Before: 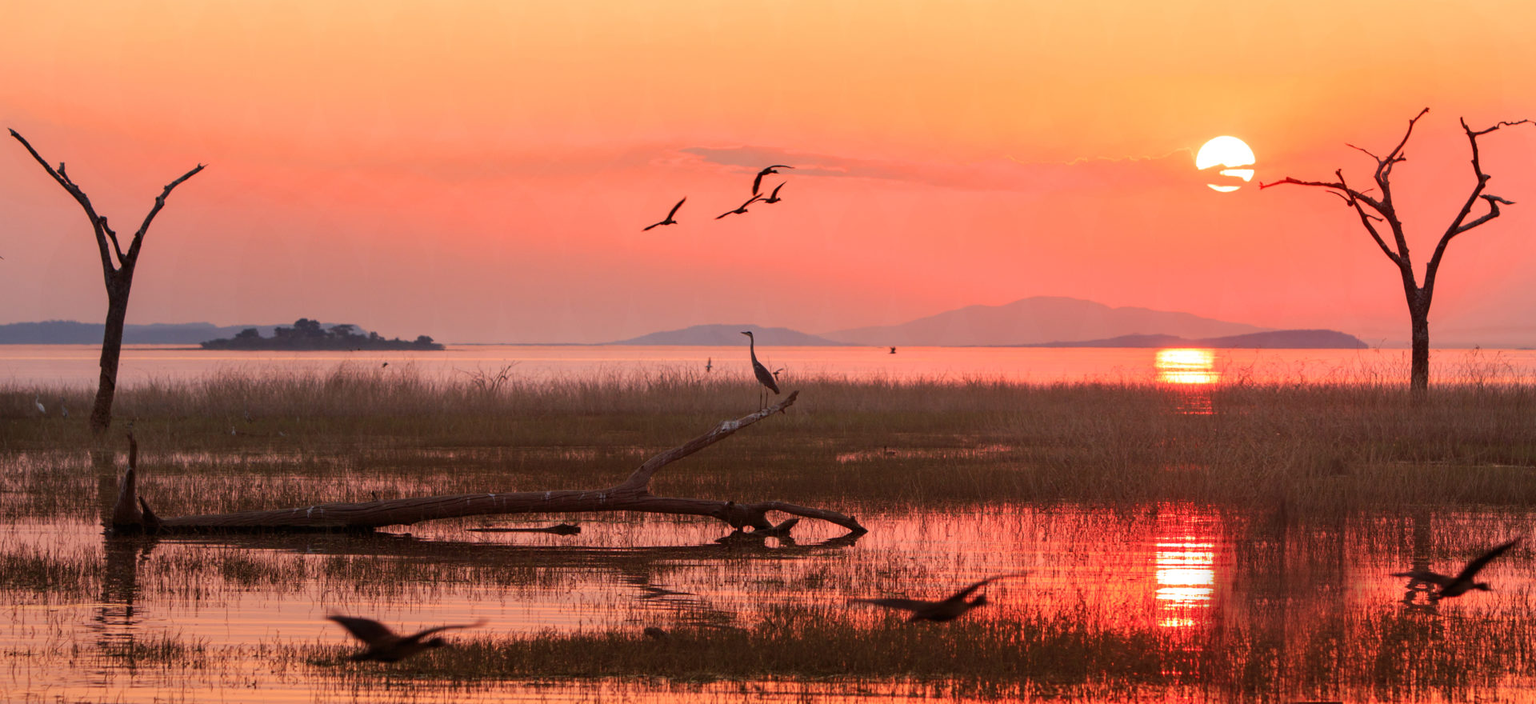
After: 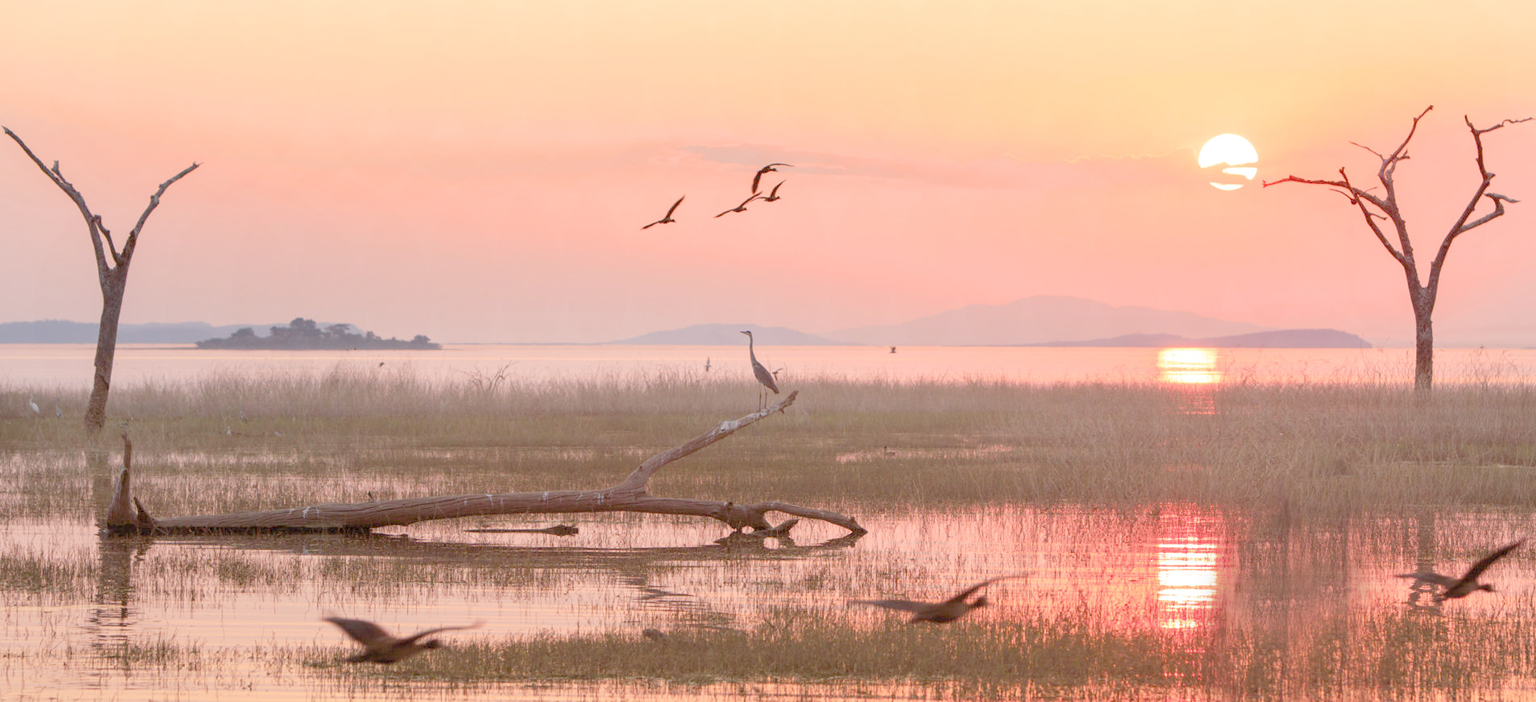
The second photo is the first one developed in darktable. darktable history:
crop: left 0.434%, top 0.485%, right 0.244%, bottom 0.386%
